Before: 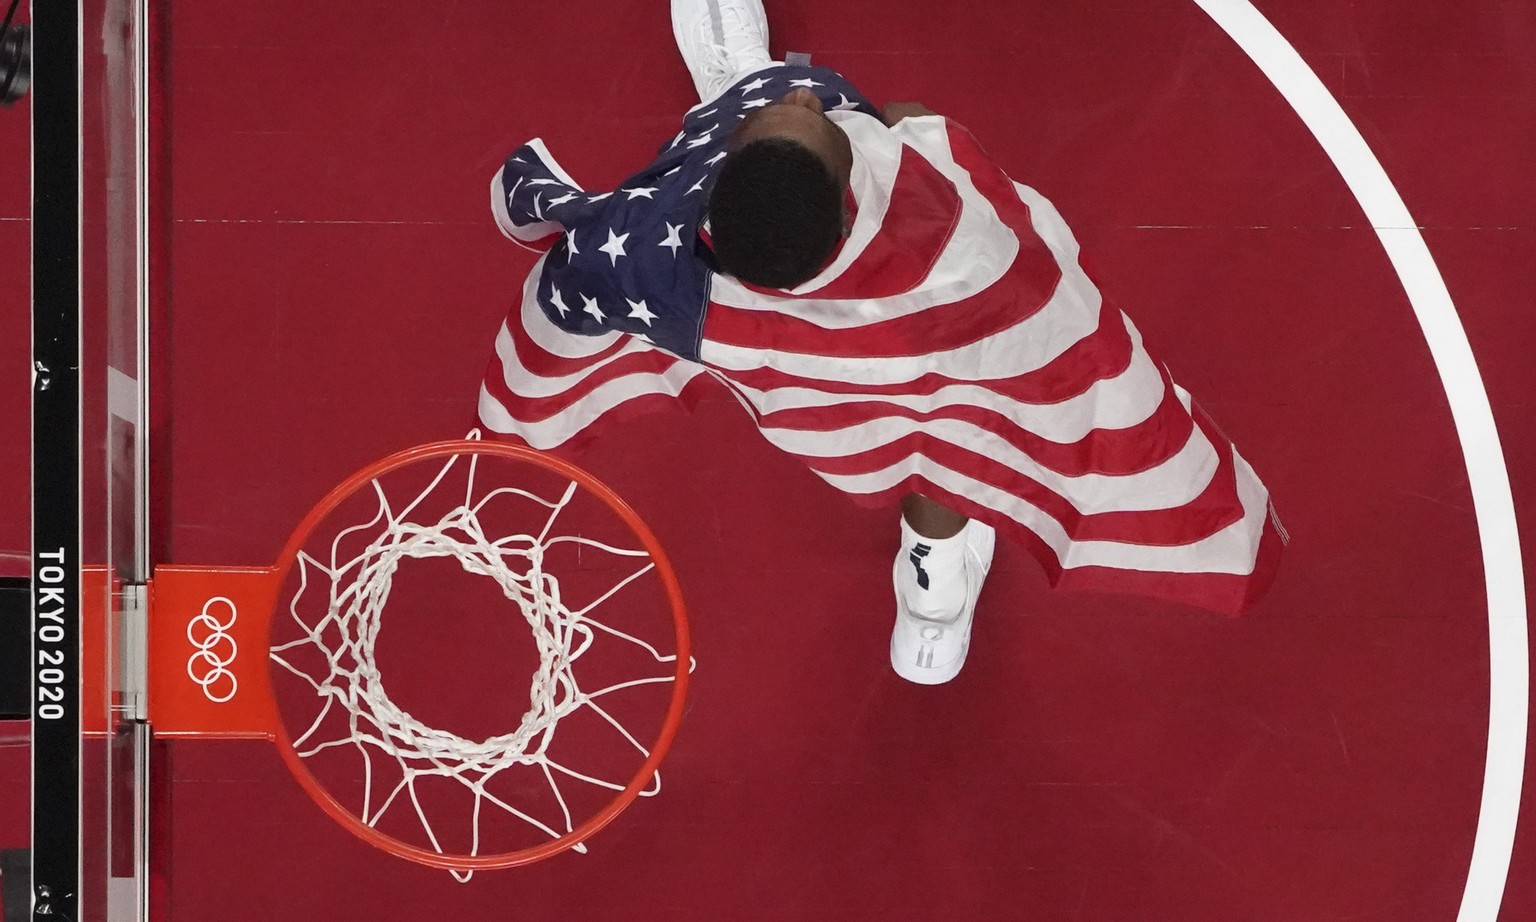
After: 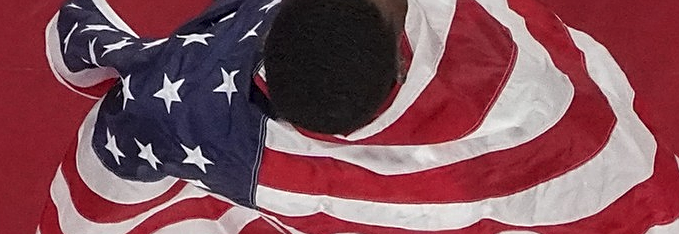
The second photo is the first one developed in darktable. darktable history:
sharpen: on, module defaults
crop: left 29.022%, top 16.791%, right 26.748%, bottom 57.728%
local contrast: detail 130%
